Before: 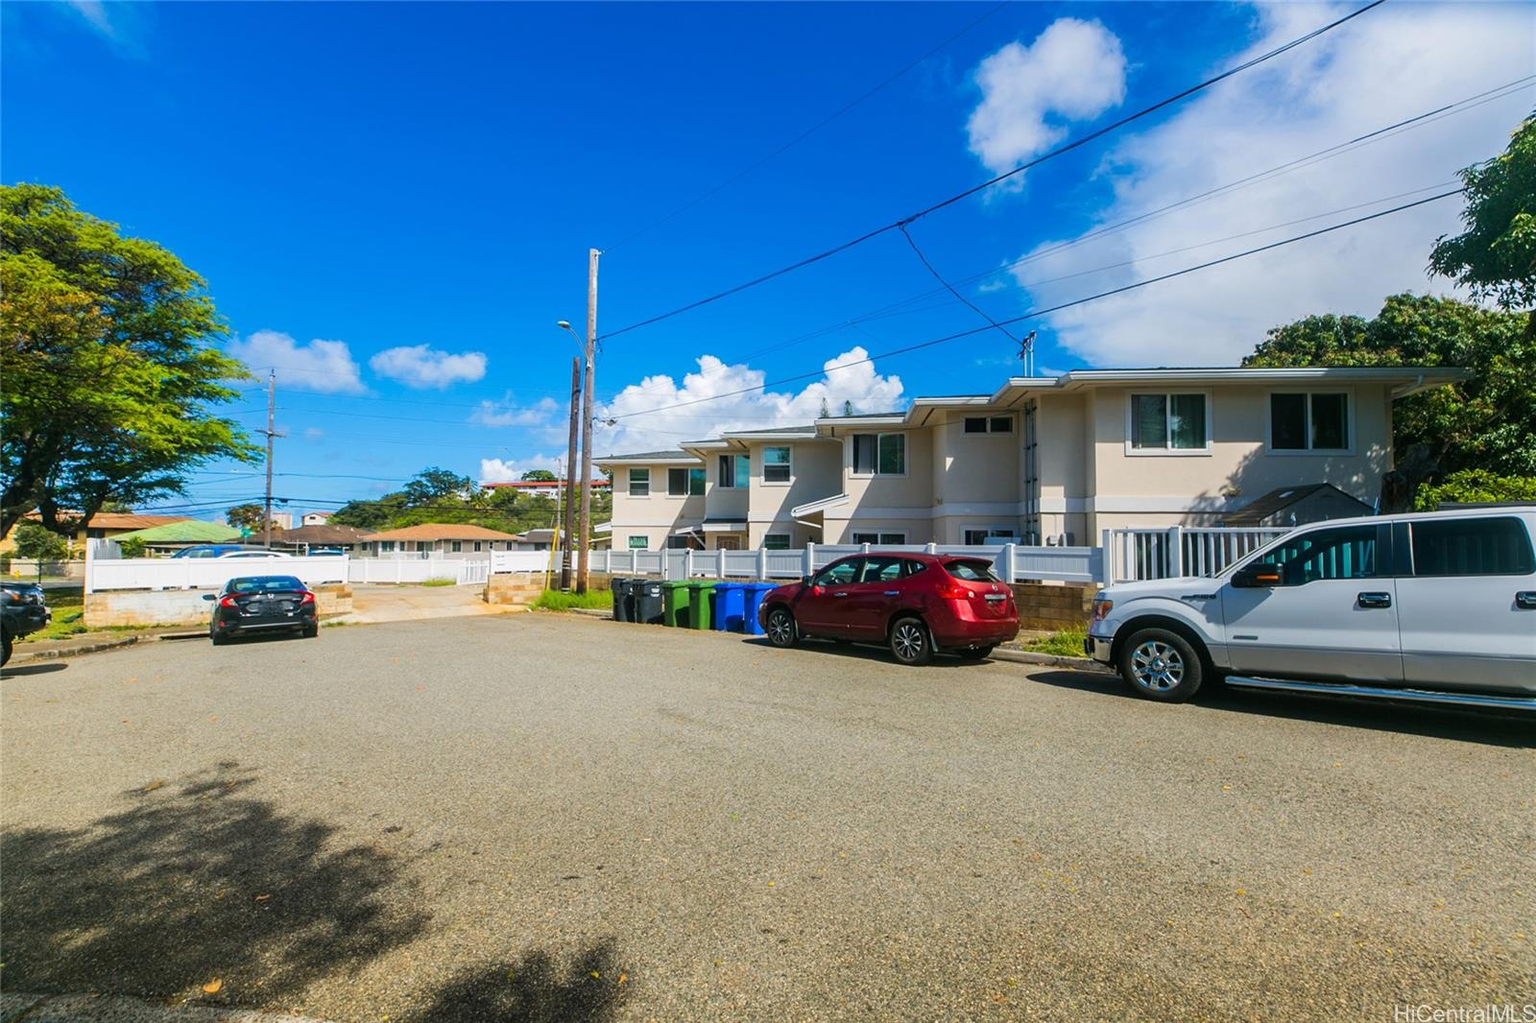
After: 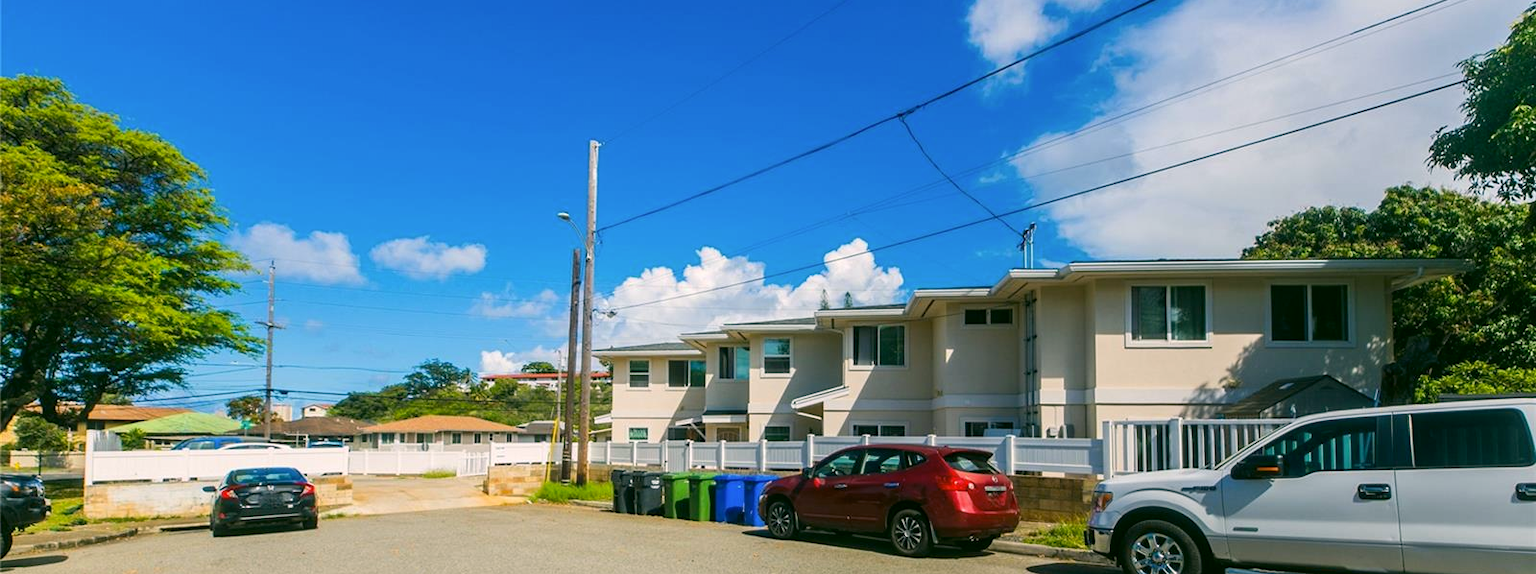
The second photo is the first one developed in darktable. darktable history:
crop and rotate: top 10.605%, bottom 33.274%
color correction: highlights a* 4.02, highlights b* 4.98, shadows a* -7.55, shadows b* 4.98
tone equalizer: on, module defaults
